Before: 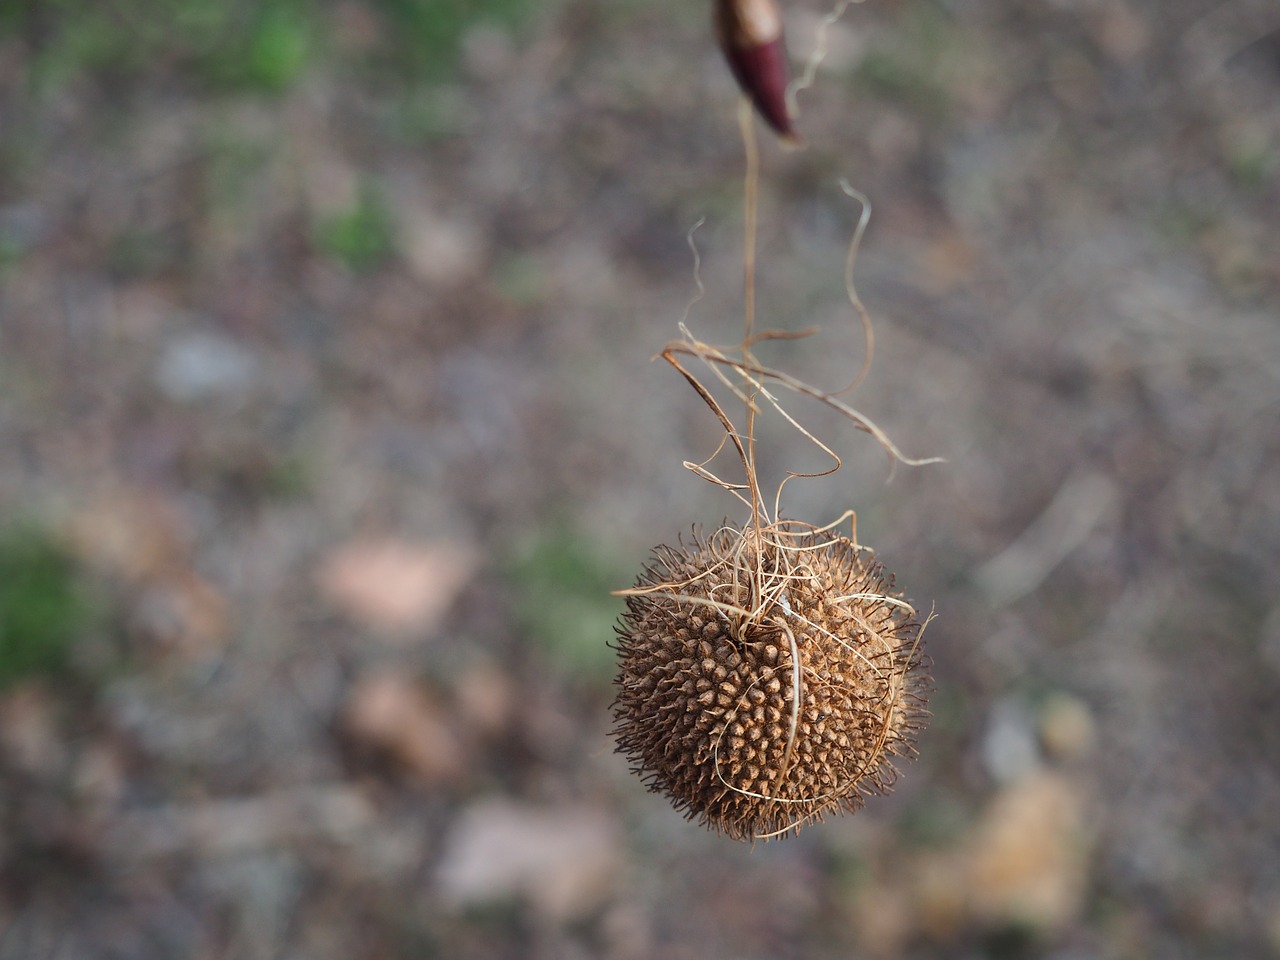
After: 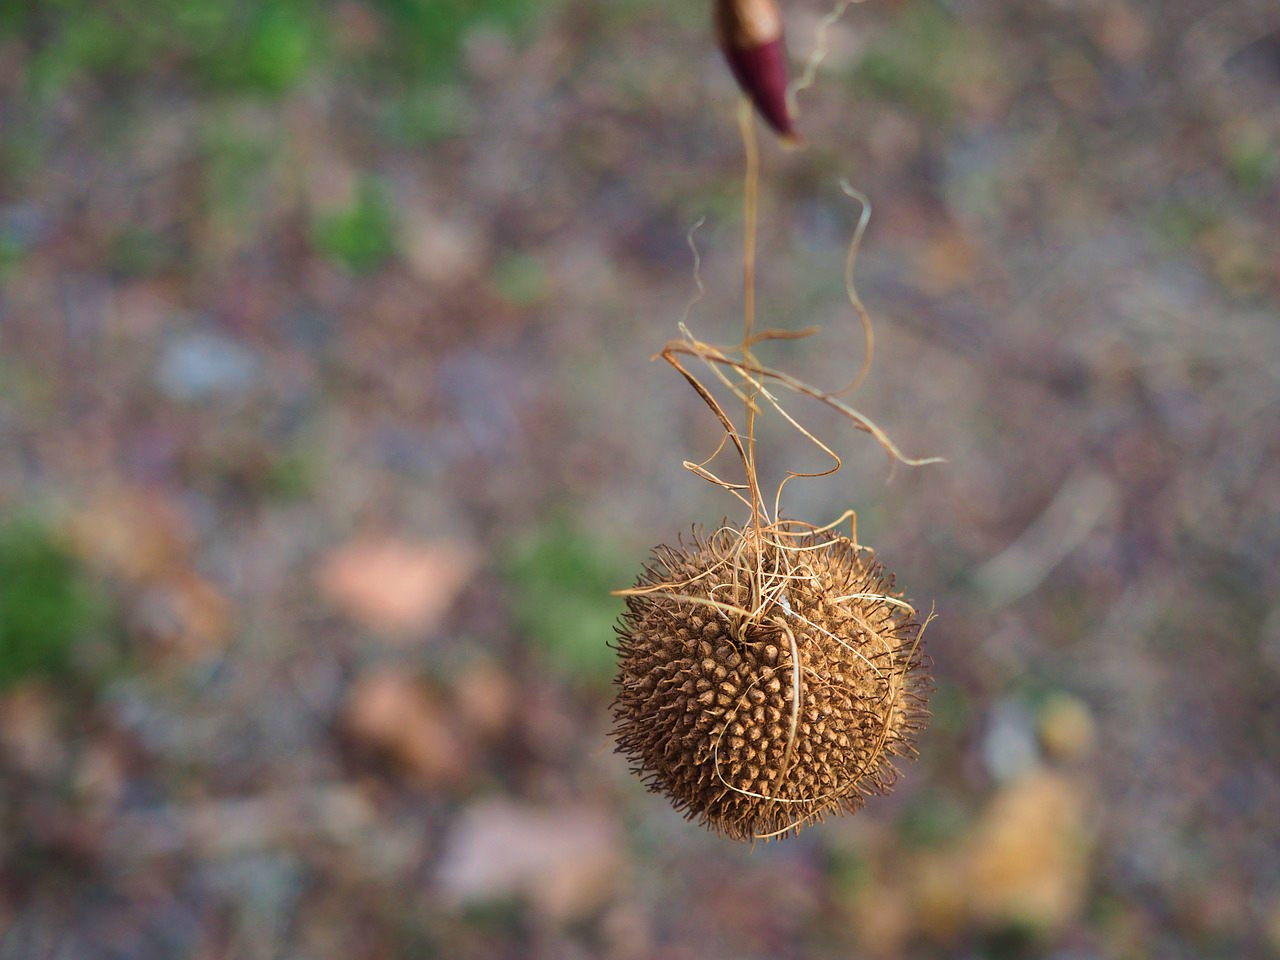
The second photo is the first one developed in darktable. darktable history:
velvia: strength 74.99%
